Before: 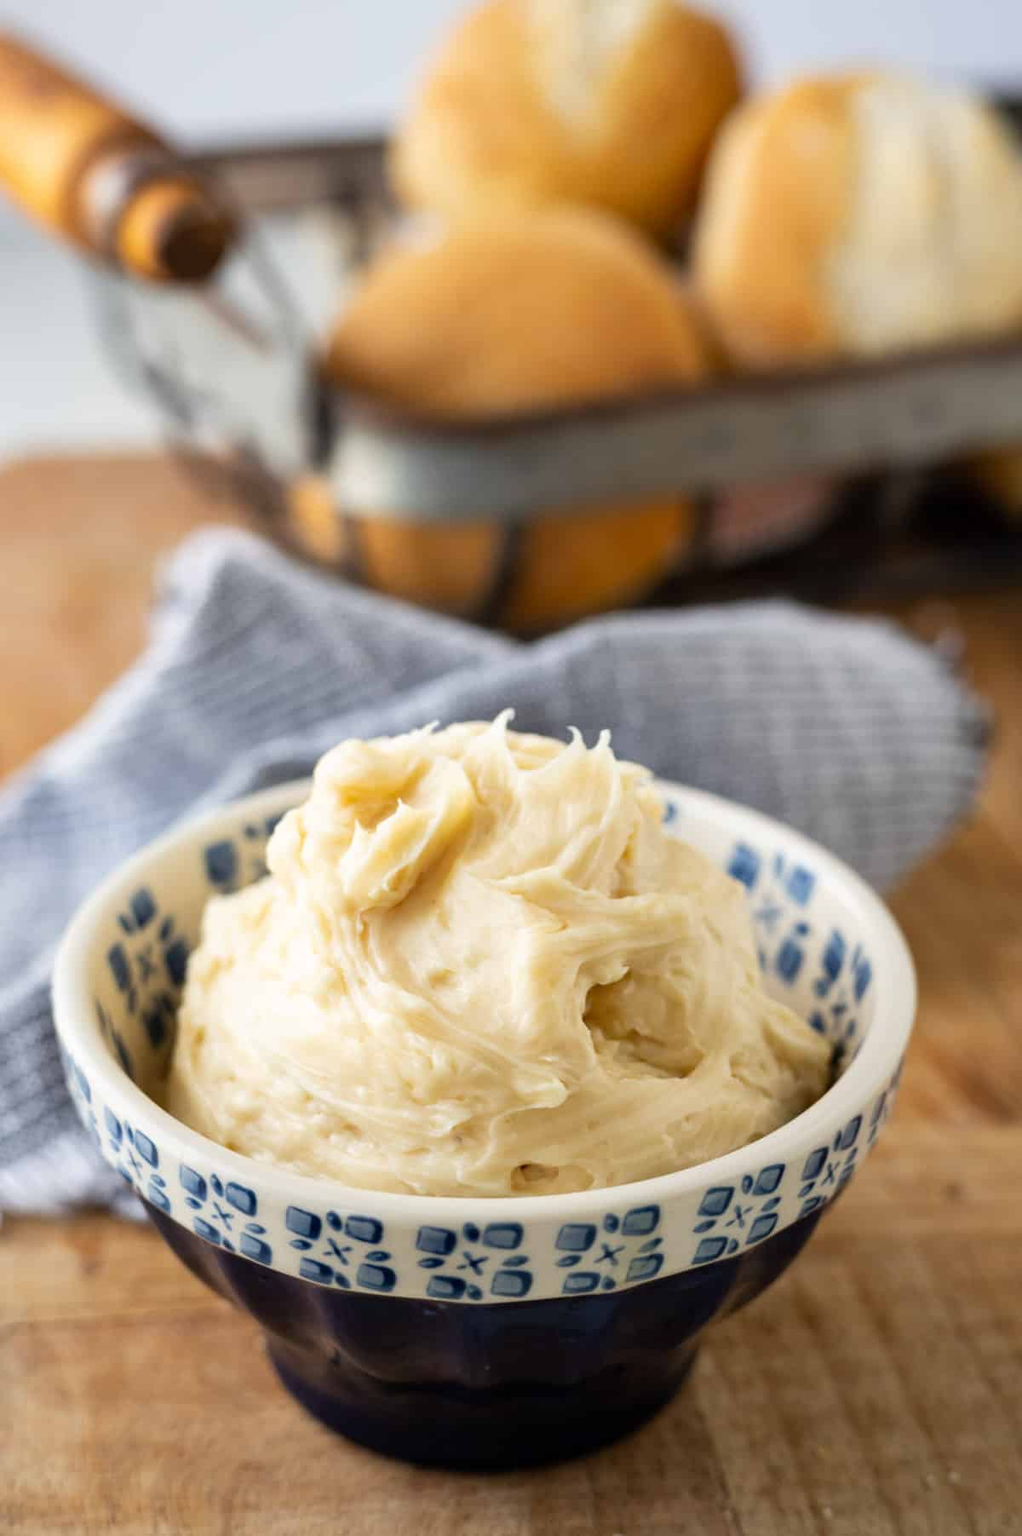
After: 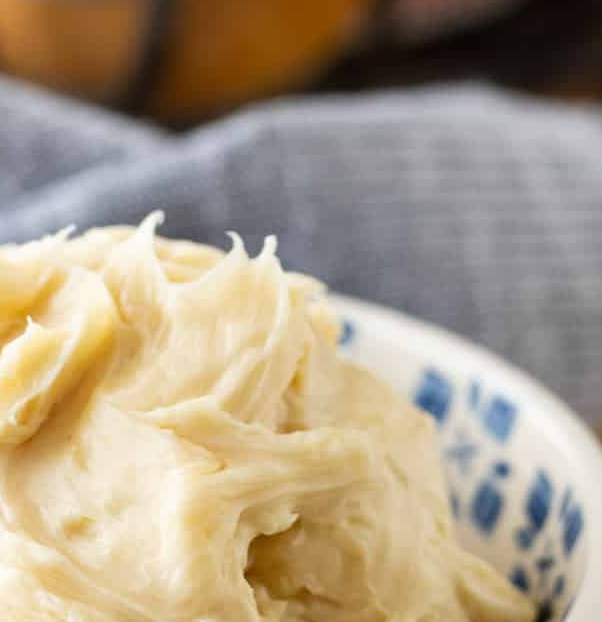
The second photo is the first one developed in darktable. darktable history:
crop: left 36.674%, top 34.493%, right 13.14%, bottom 30.993%
